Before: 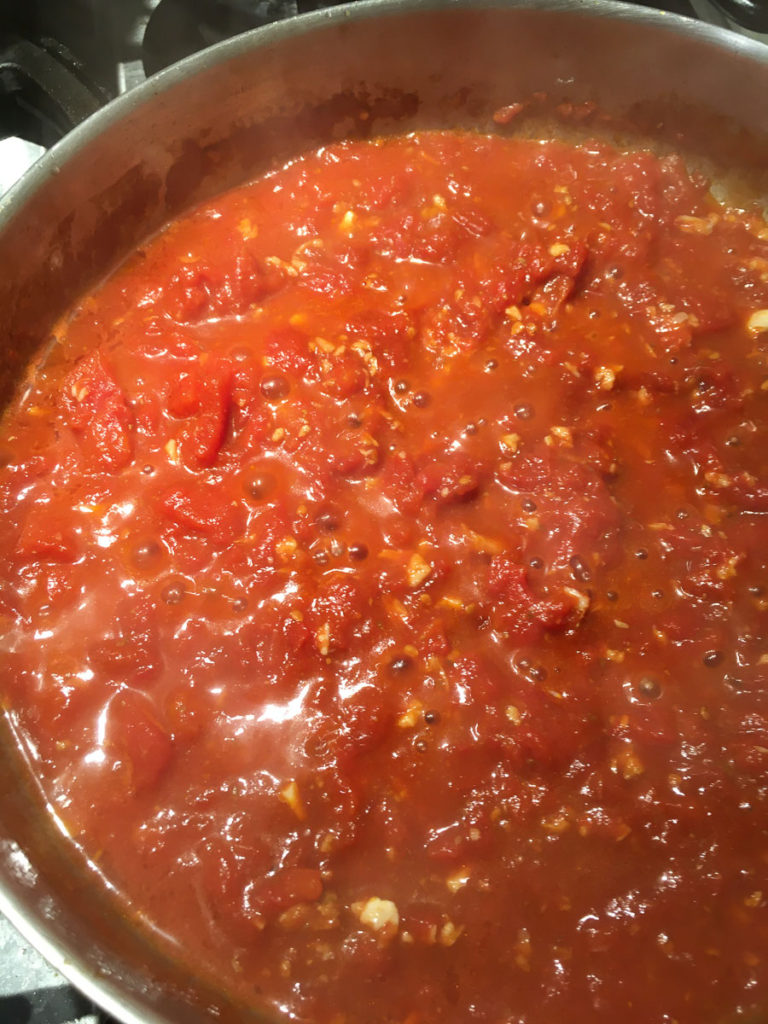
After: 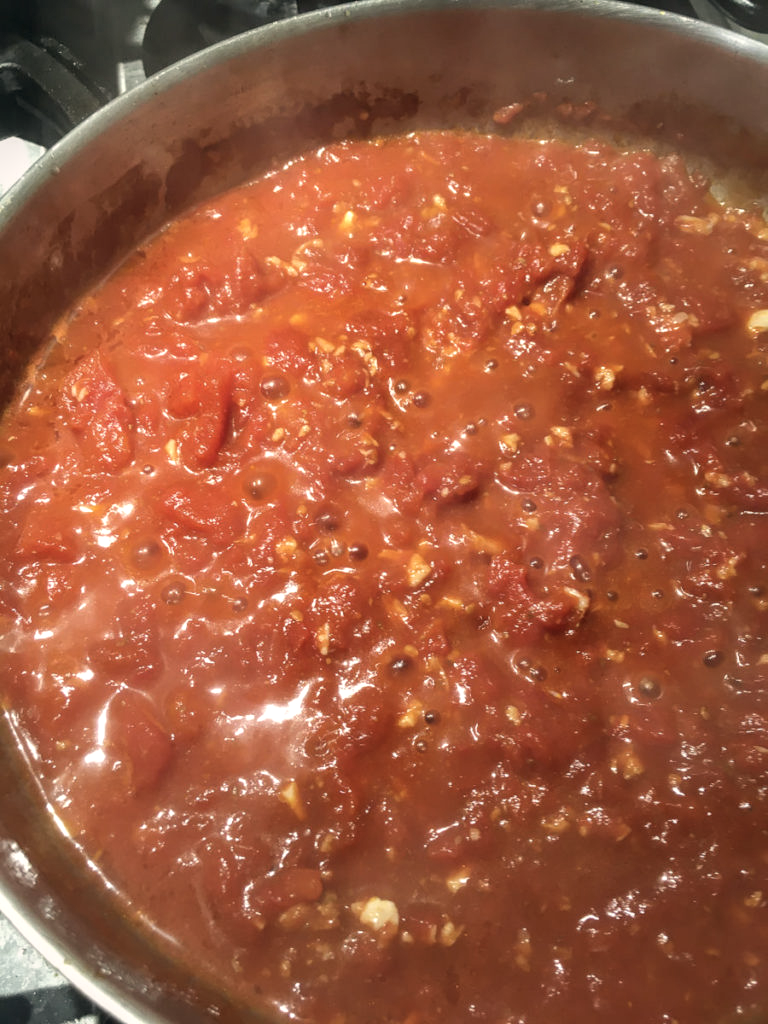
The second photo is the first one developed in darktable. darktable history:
shadows and highlights: shadows 36.86, highlights -26.7, soften with gaussian
color correction: highlights a* 2.79, highlights b* 5.01, shadows a* -2.57, shadows b* -4.86, saturation 0.804
local contrast: on, module defaults
